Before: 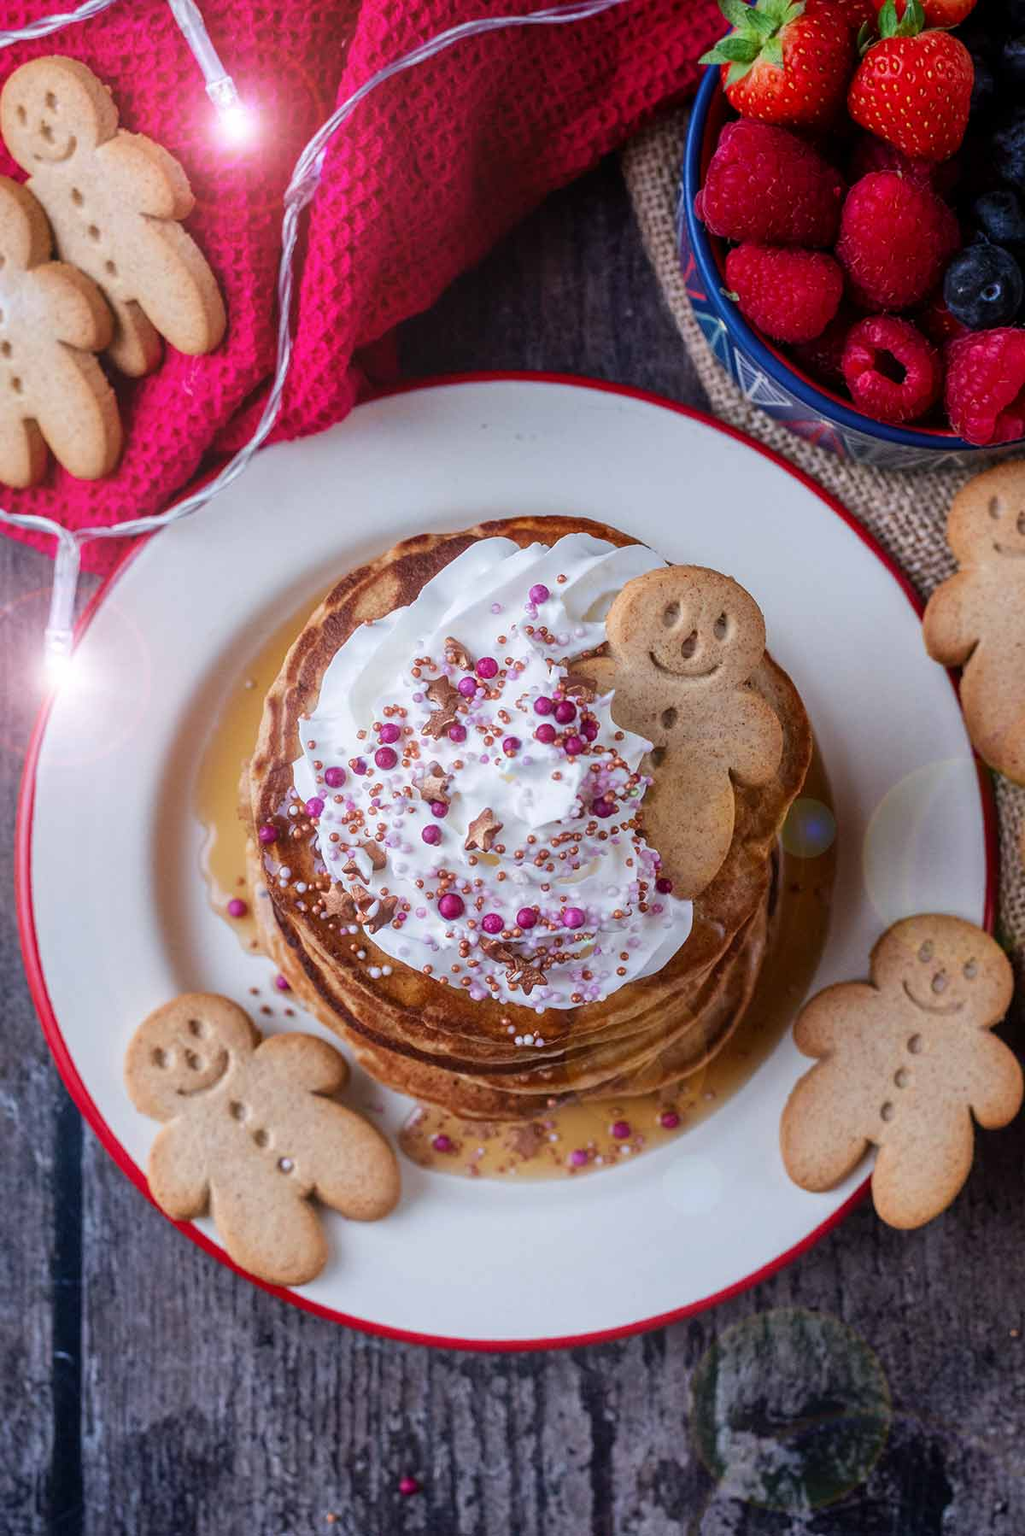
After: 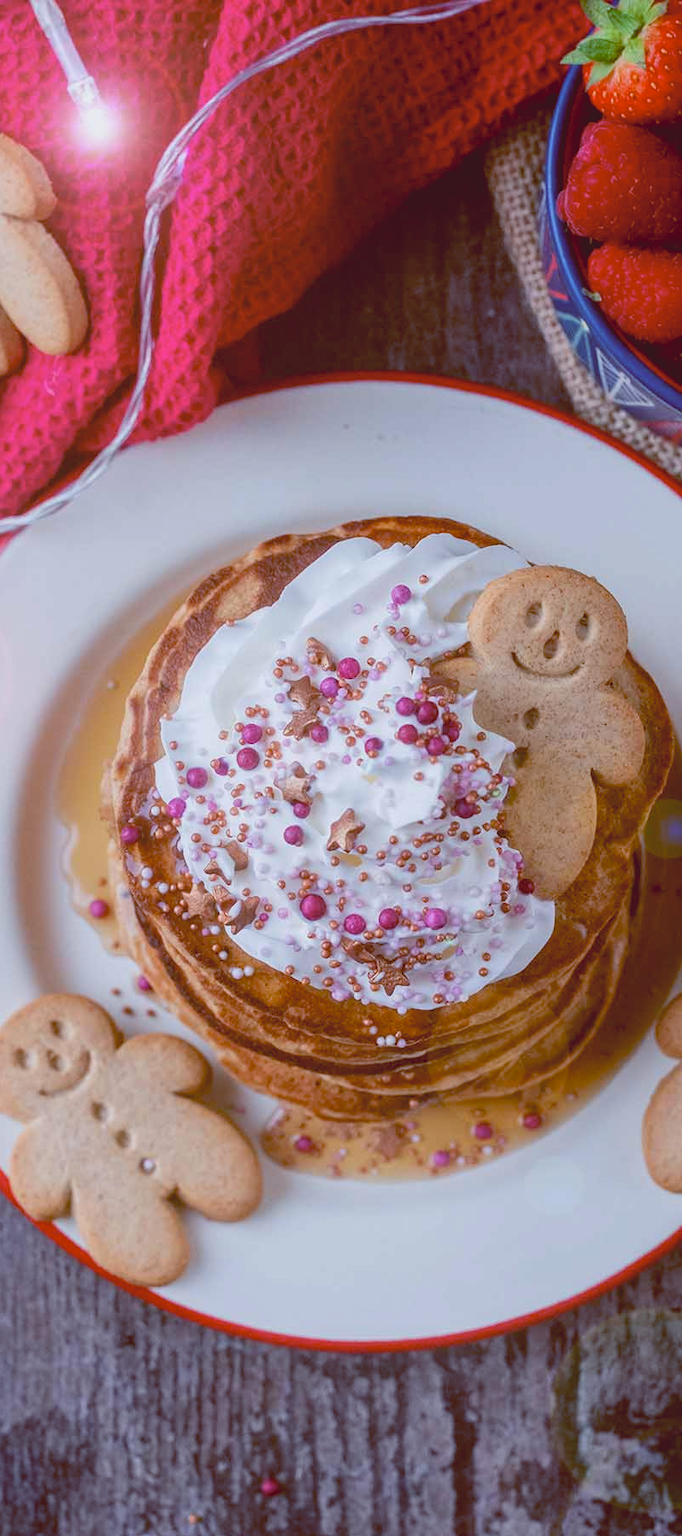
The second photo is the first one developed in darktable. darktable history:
contrast brightness saturation: contrast -0.15, brightness 0.05, saturation -0.12
color balance: lift [1, 1.015, 1.004, 0.985], gamma [1, 0.958, 0.971, 1.042], gain [1, 0.956, 0.977, 1.044]
crop and rotate: left 13.537%, right 19.796%
